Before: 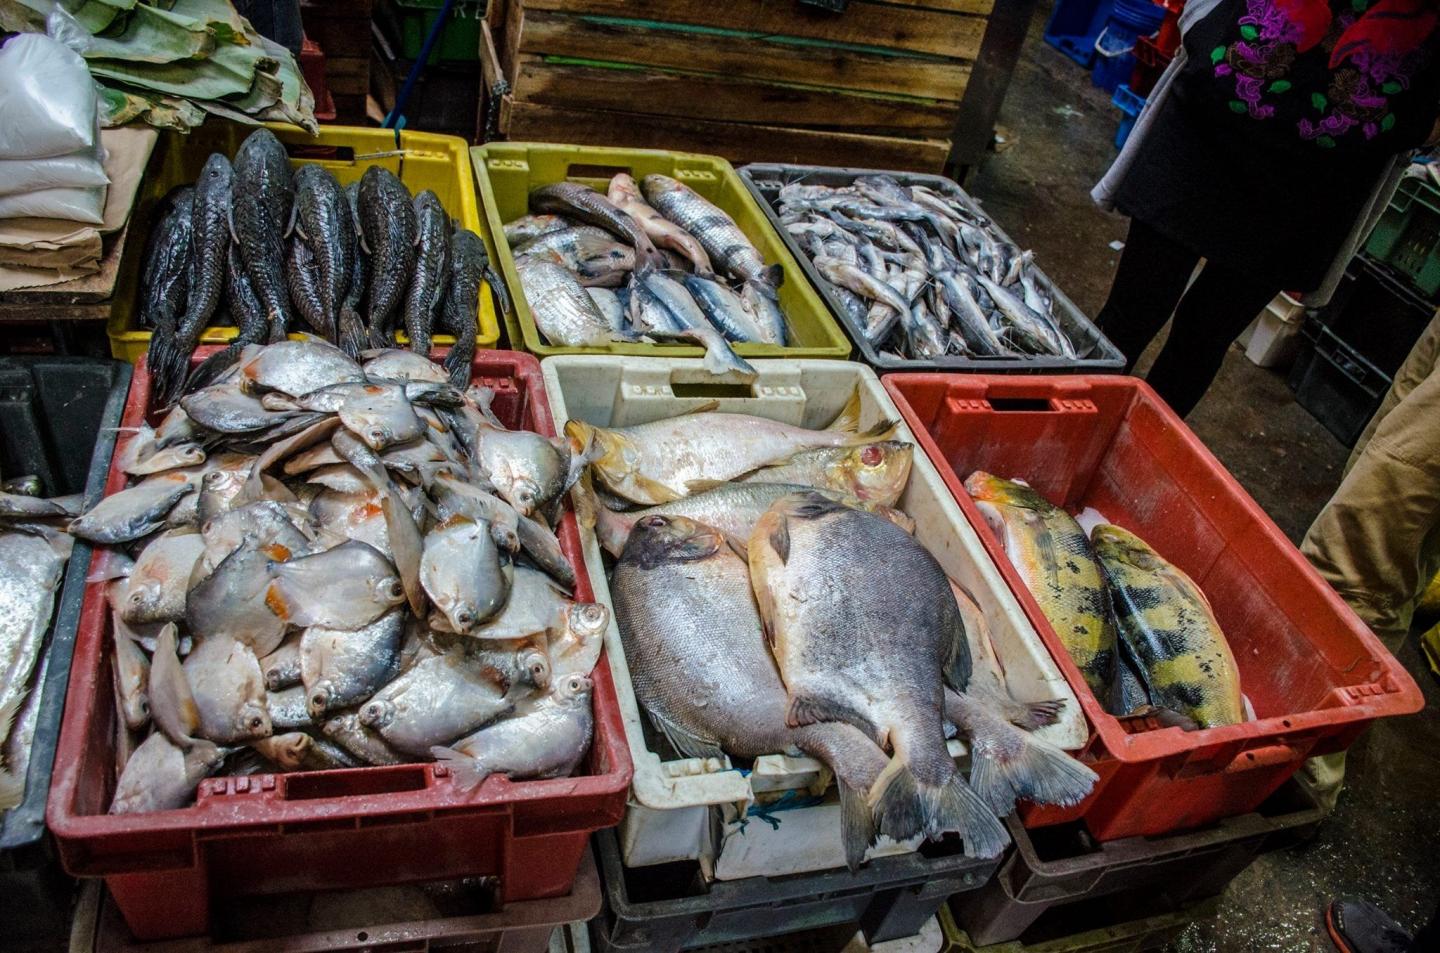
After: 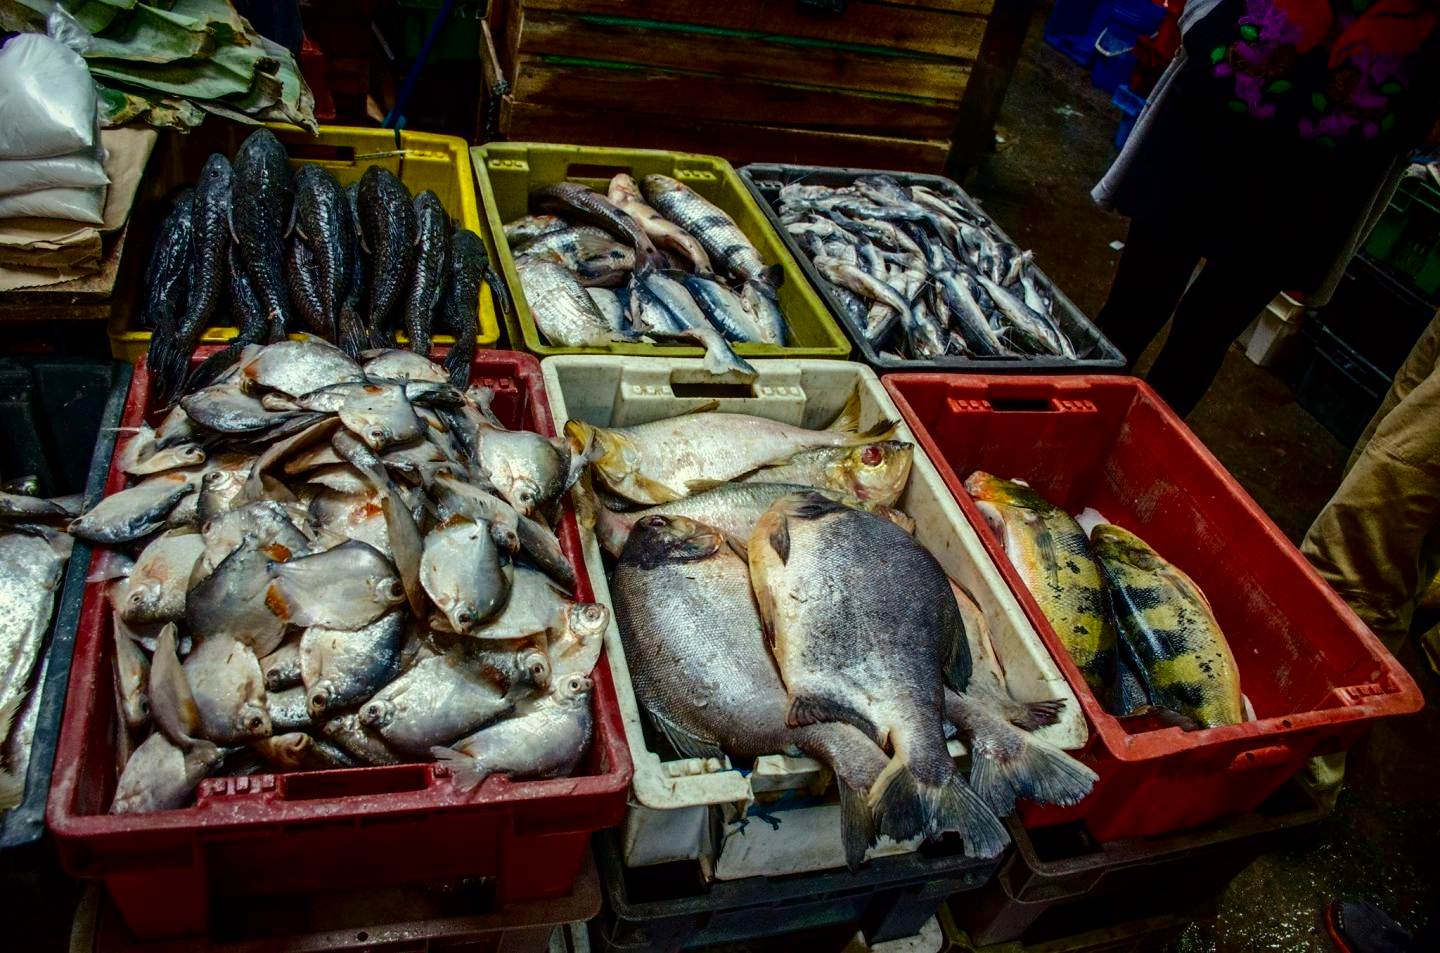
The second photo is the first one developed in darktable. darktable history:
color correction: highlights a* -5.69, highlights b* 10.86
contrast brightness saturation: contrast 0.189, brightness -0.221, saturation 0.109
